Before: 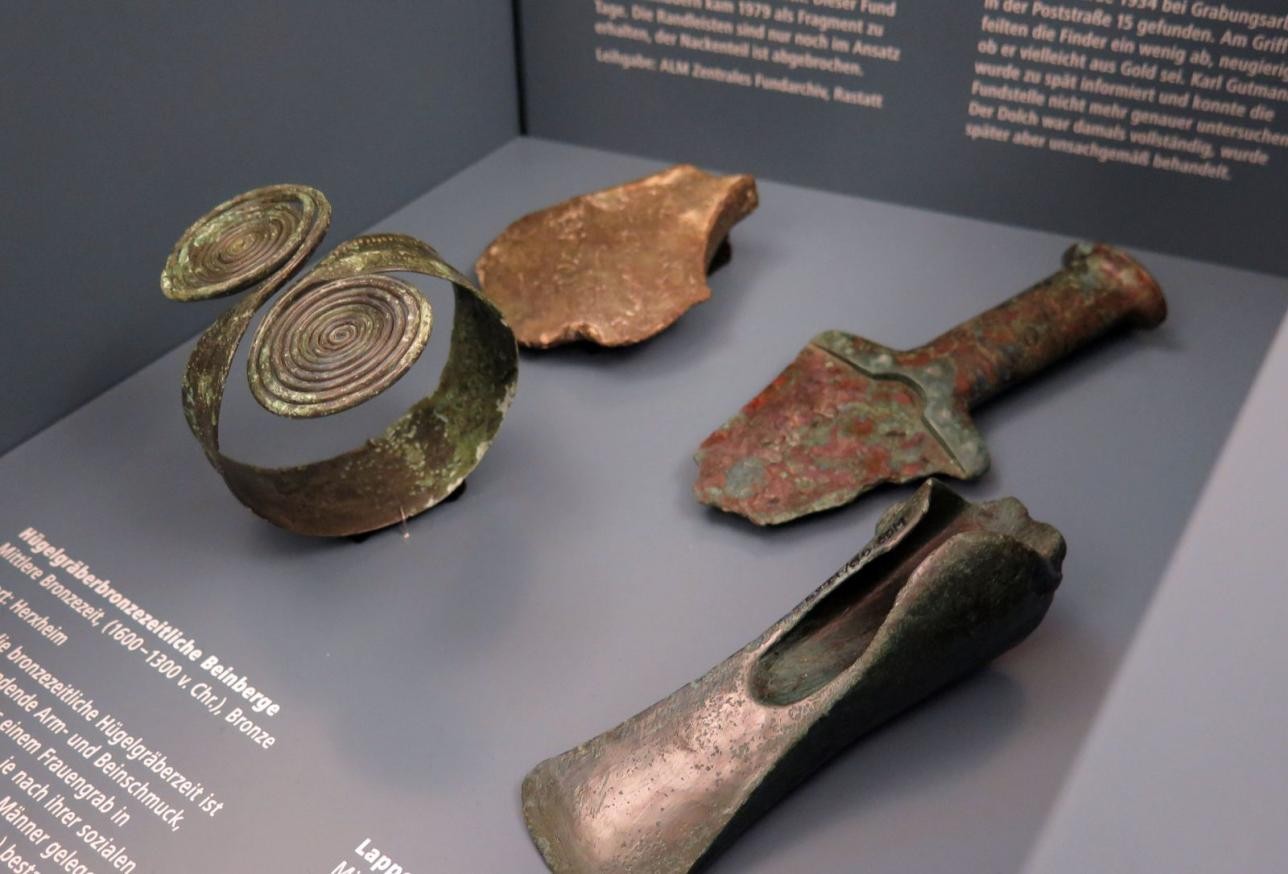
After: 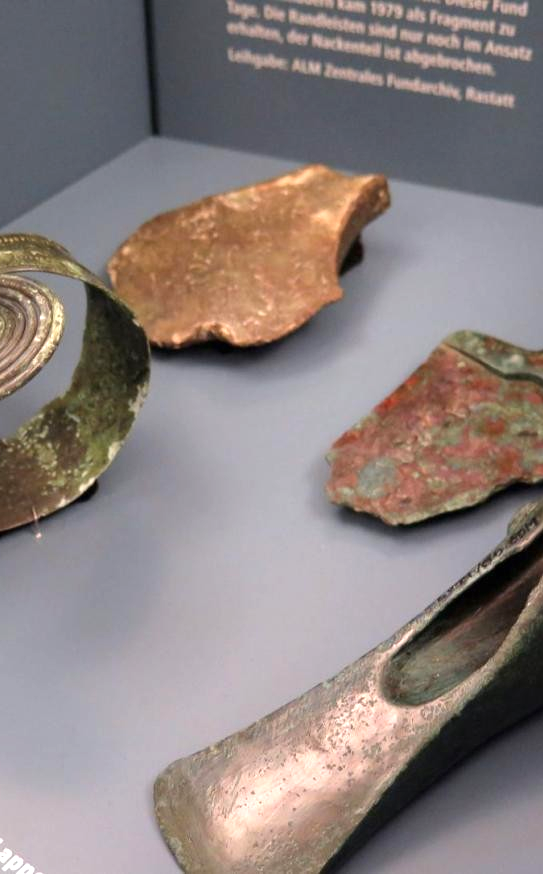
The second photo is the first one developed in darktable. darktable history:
exposure: black level correction 0, exposure 0.6 EV, compensate exposure bias true, compensate highlight preservation false
crop: left 28.583%, right 29.231%
